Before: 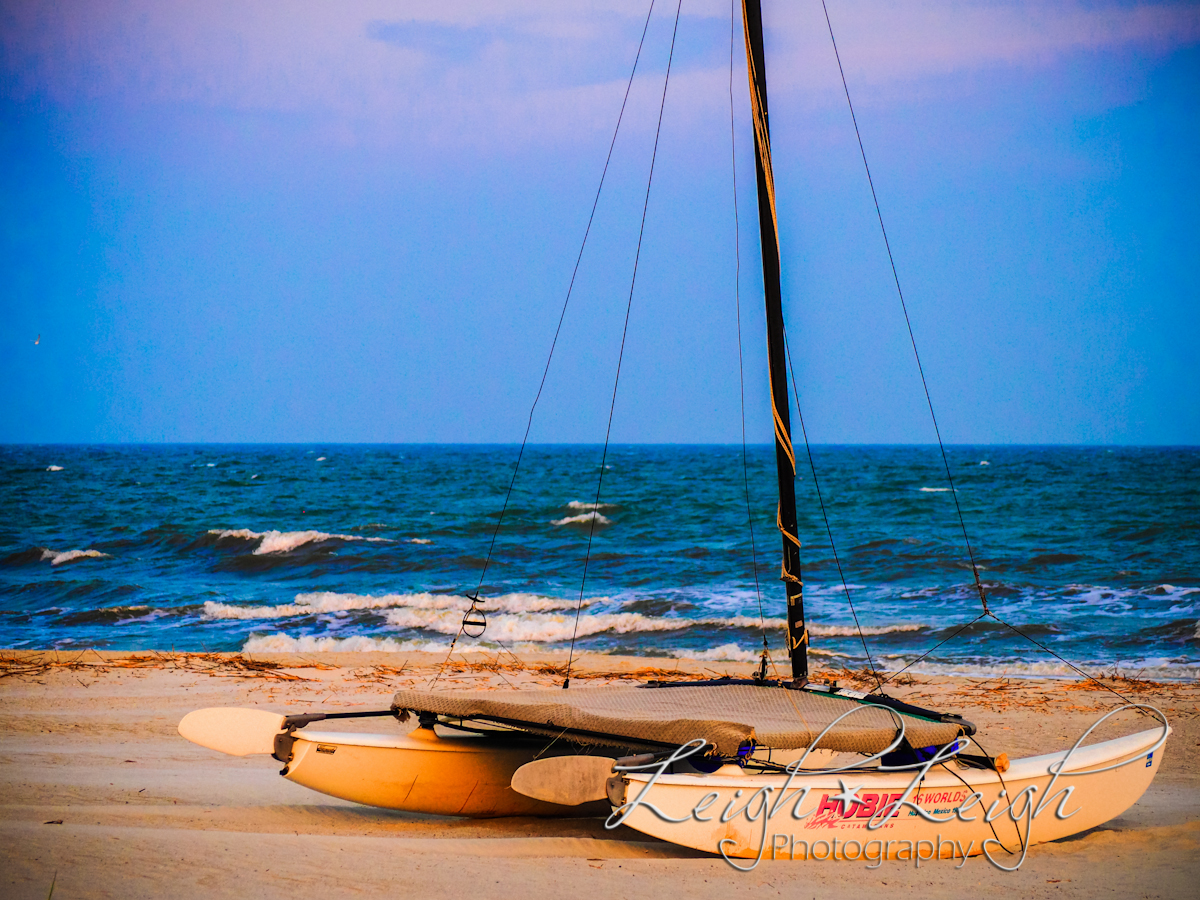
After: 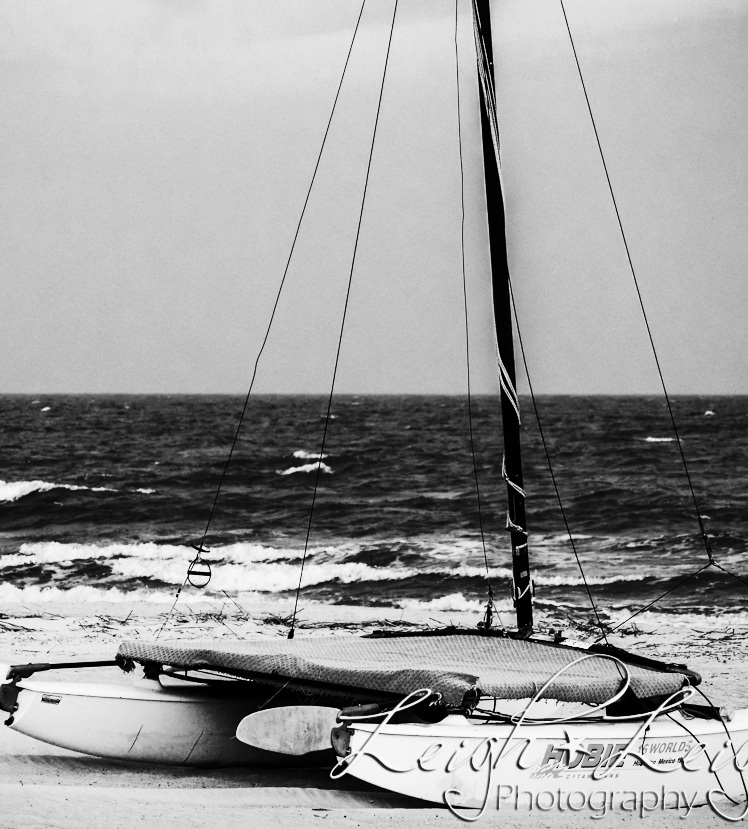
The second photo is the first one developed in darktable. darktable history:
contrast brightness saturation: contrast 0.5, saturation -0.1
crop and rotate: left 22.918%, top 5.629%, right 14.711%, bottom 2.247%
monochrome: on, module defaults
